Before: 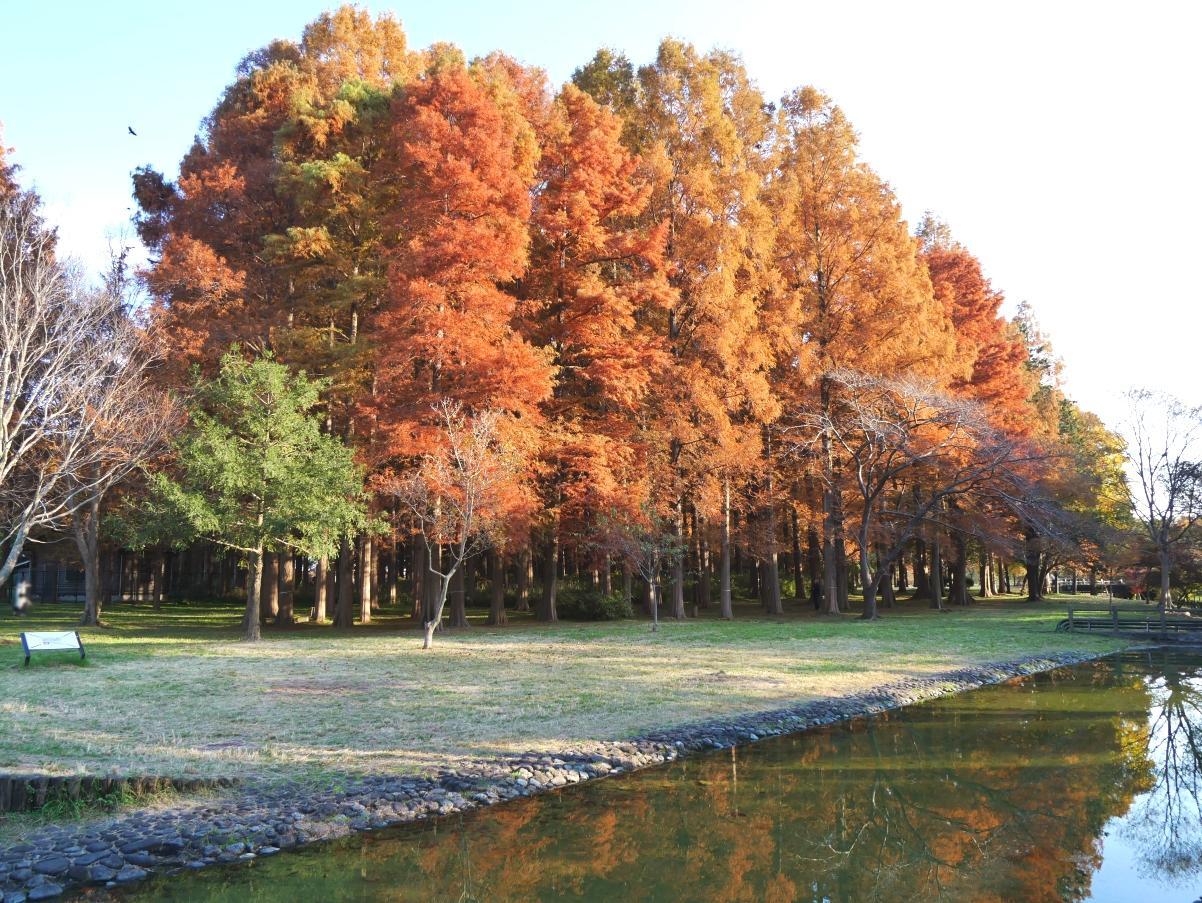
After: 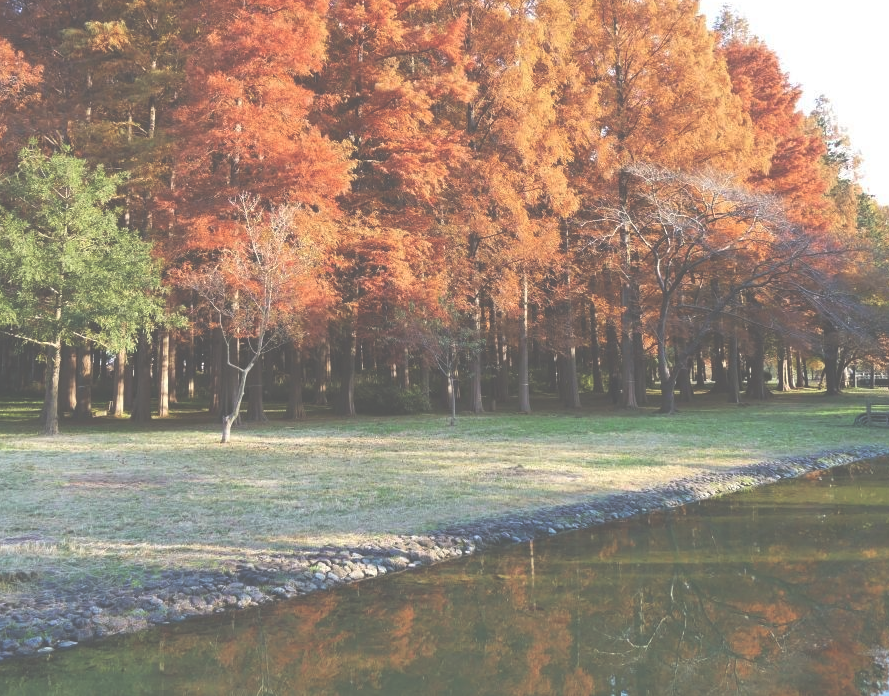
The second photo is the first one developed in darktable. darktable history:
crop: left 16.871%, top 22.857%, right 9.116%
exposure: black level correction -0.087, compensate highlight preservation false
